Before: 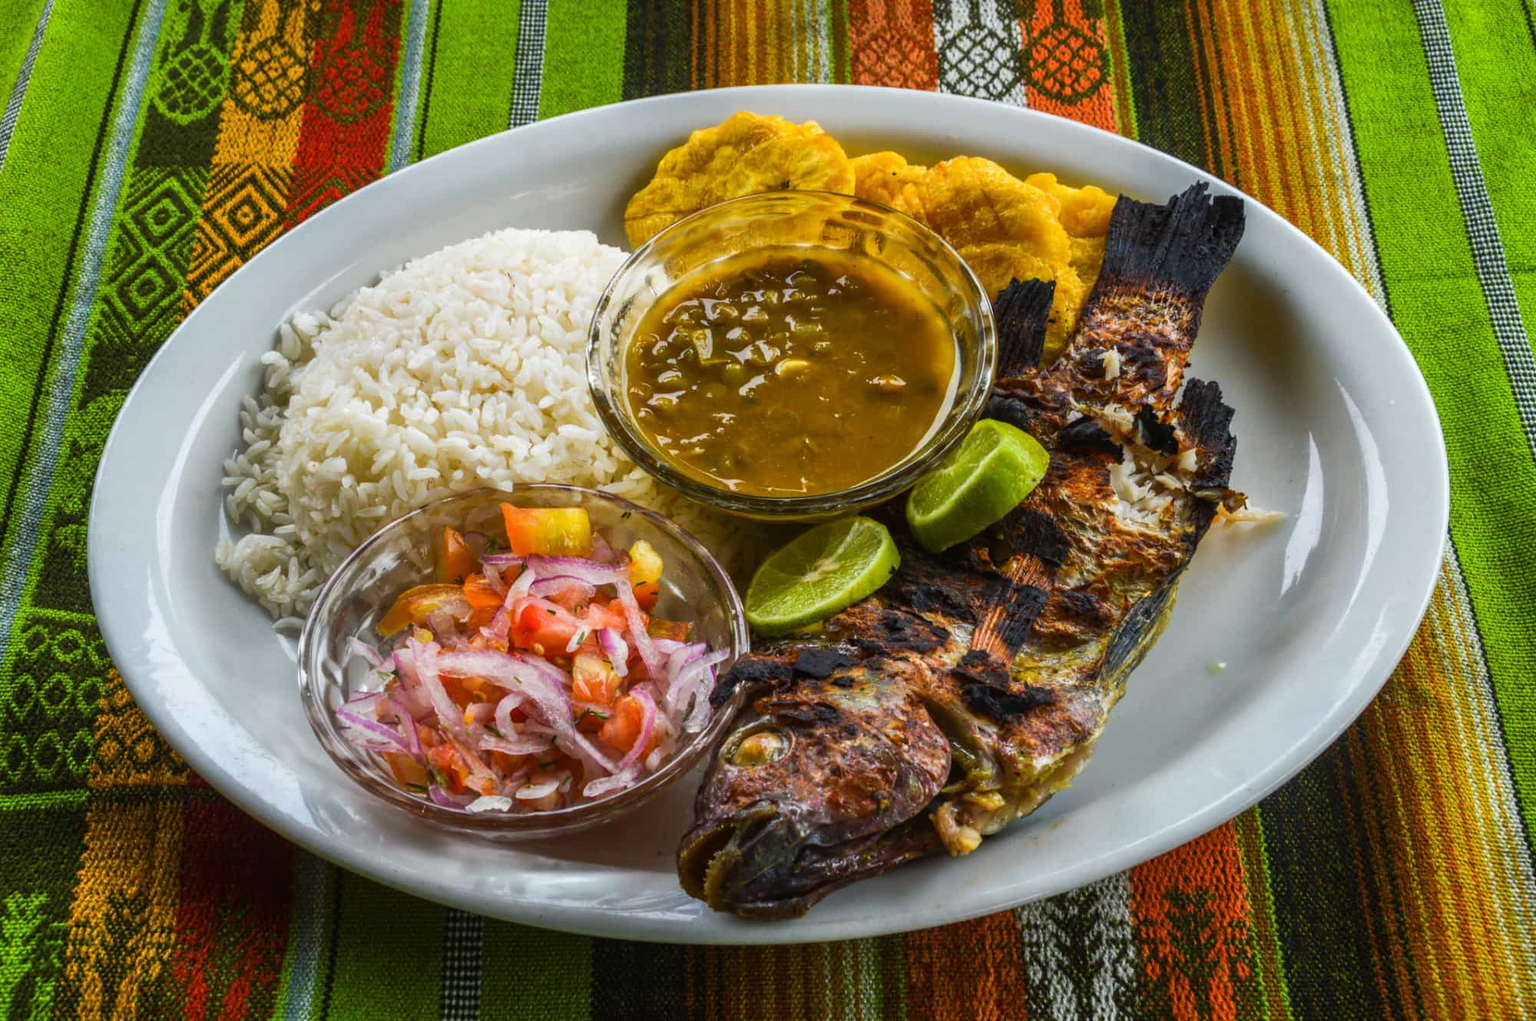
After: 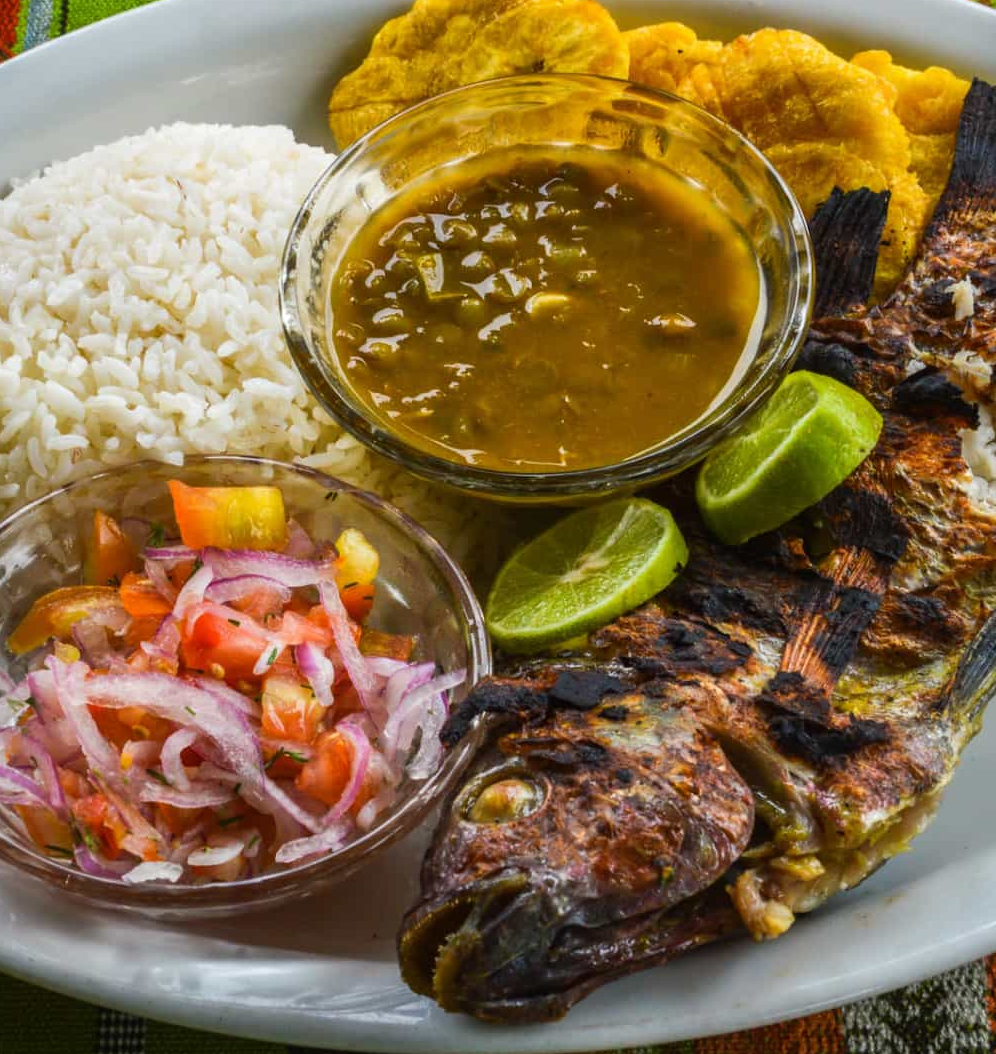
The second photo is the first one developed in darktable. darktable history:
crop and rotate: angle 0.012°, left 24.218%, top 13.189%, right 25.939%, bottom 7.527%
